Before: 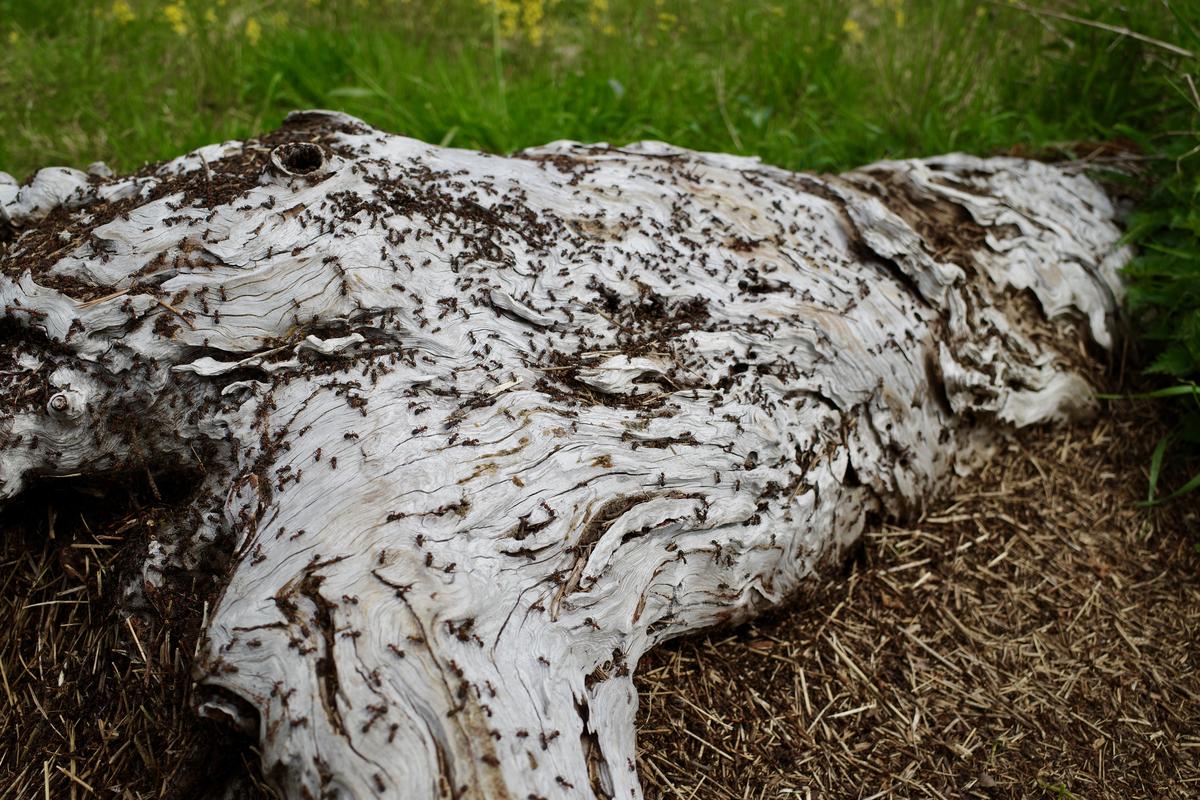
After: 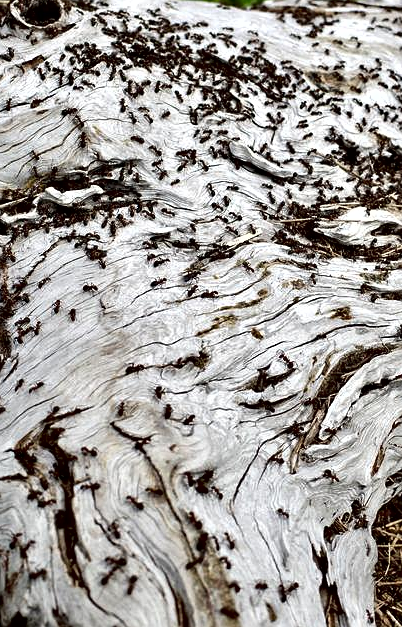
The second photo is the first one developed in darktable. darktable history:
sharpen: radius 1.272, amount 0.305, threshold 0
contrast equalizer: y [[0.601, 0.6, 0.598, 0.598, 0.6, 0.601], [0.5 ×6], [0.5 ×6], [0 ×6], [0 ×6]]
shadows and highlights: low approximation 0.01, soften with gaussian
exposure: black level correction 0.001, exposure 0.191 EV, compensate highlight preservation false
crop and rotate: left 21.77%, top 18.528%, right 44.676%, bottom 2.997%
tone equalizer: on, module defaults
